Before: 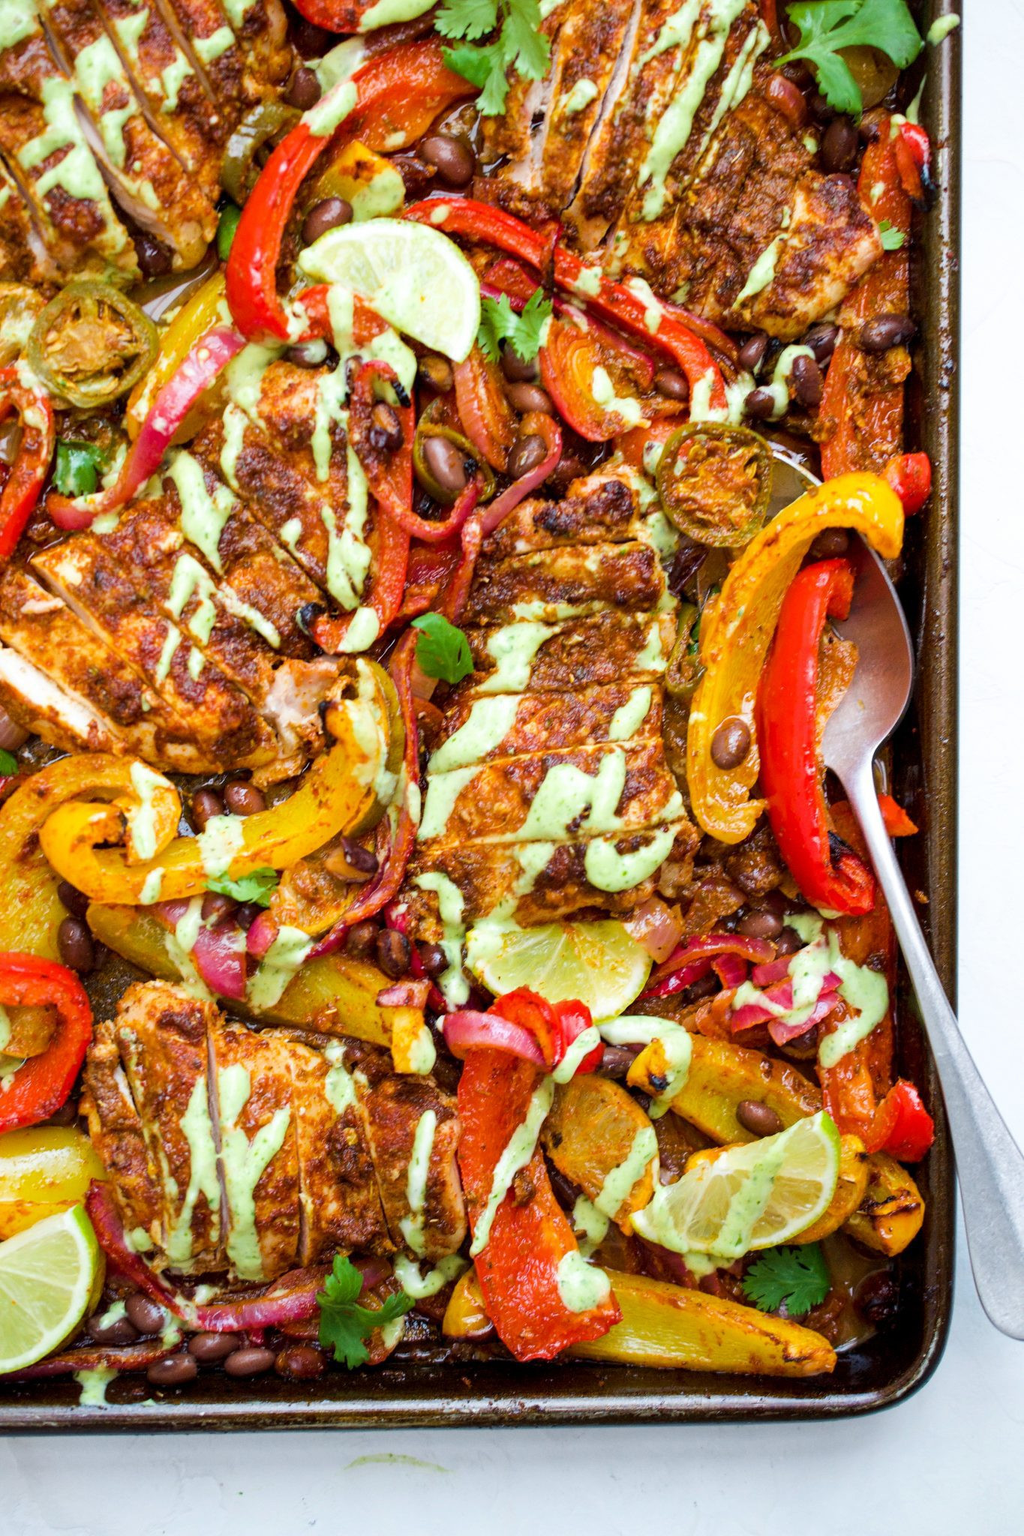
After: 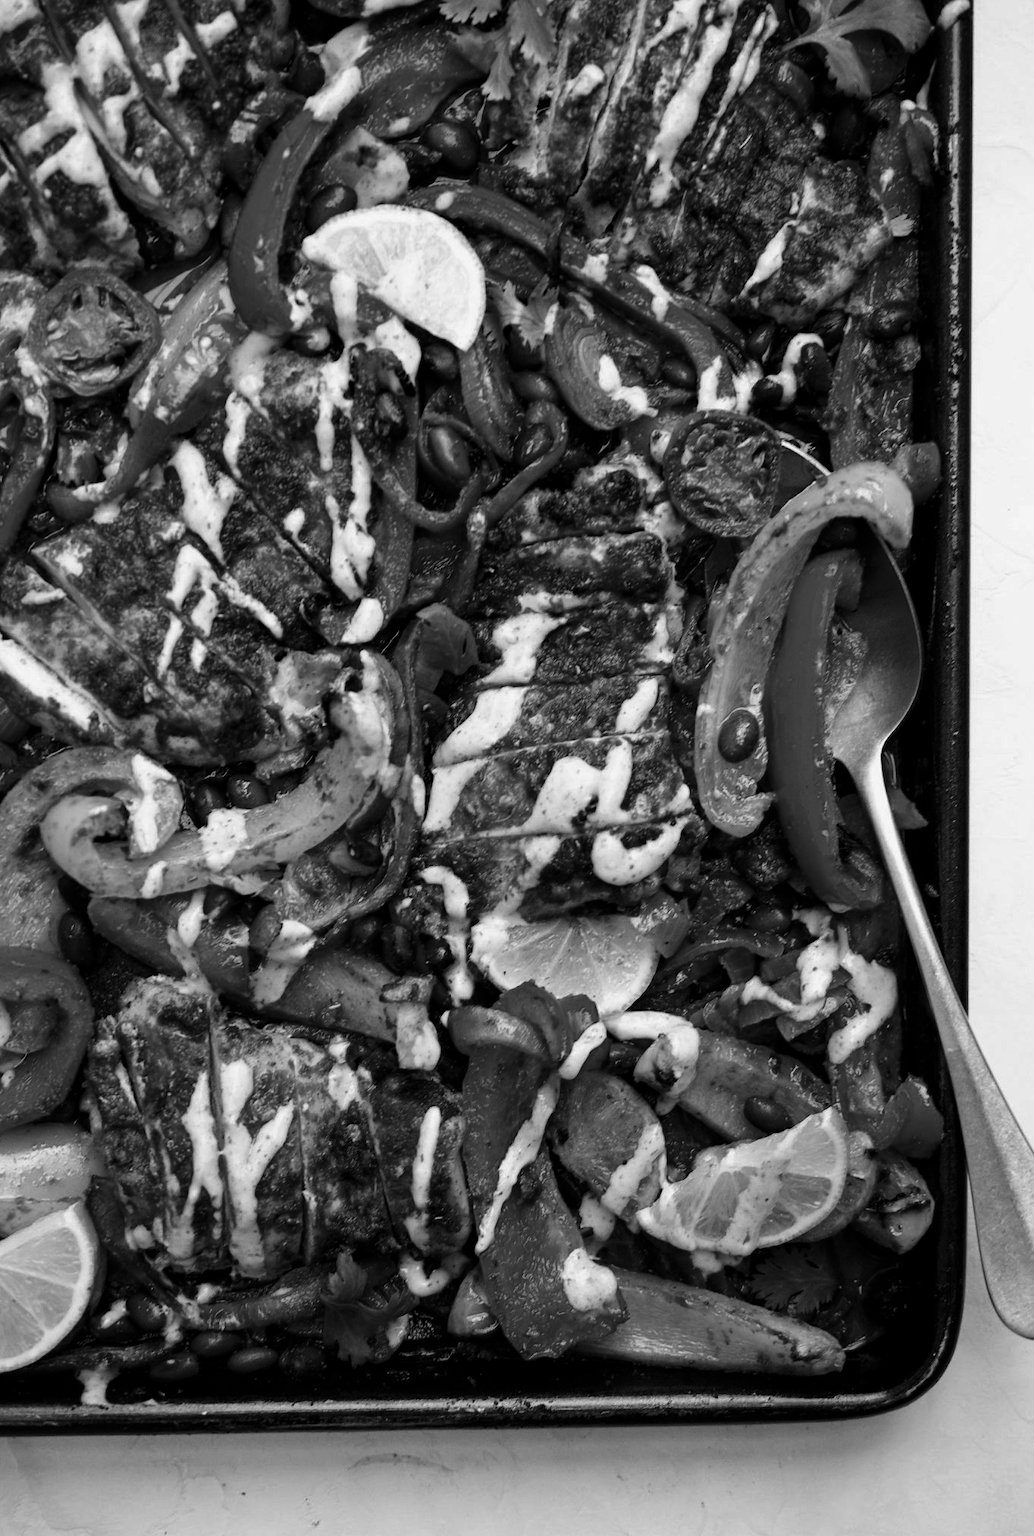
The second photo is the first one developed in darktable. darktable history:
crop: top 1.049%, right 0.001%
contrast brightness saturation: contrast -0.03, brightness -0.59, saturation -1
